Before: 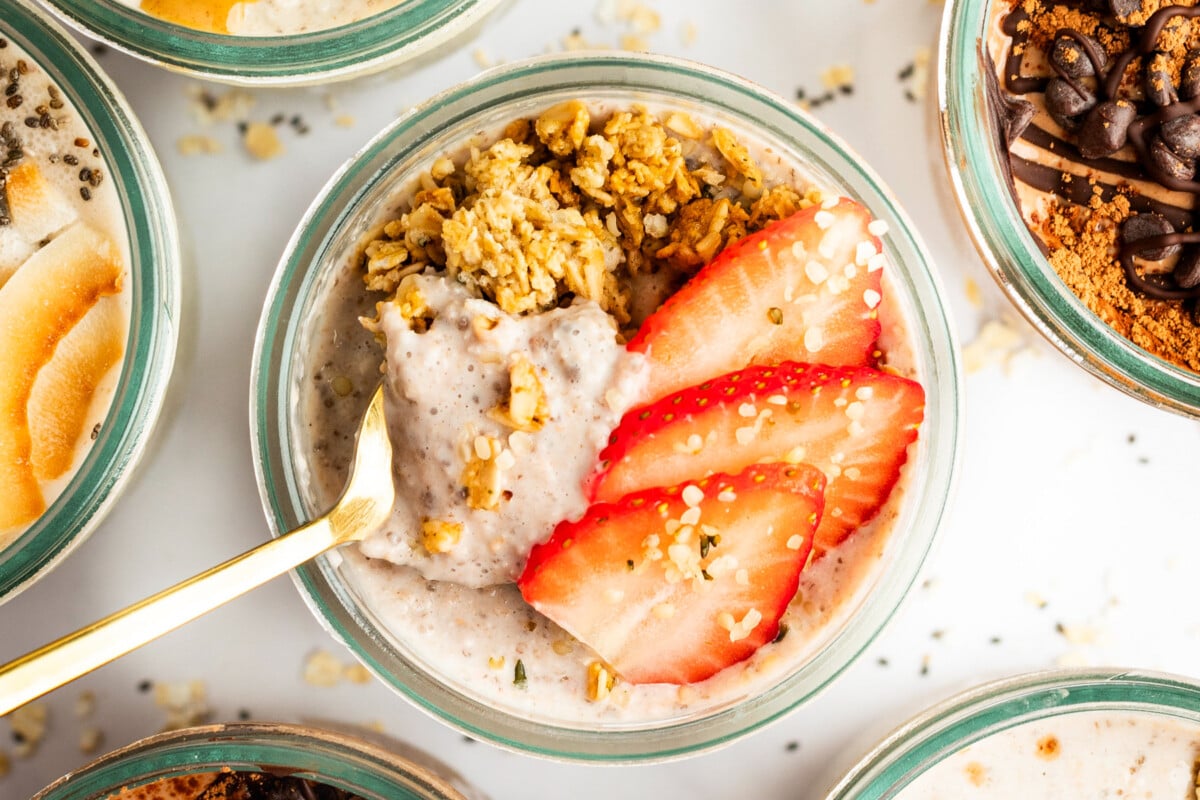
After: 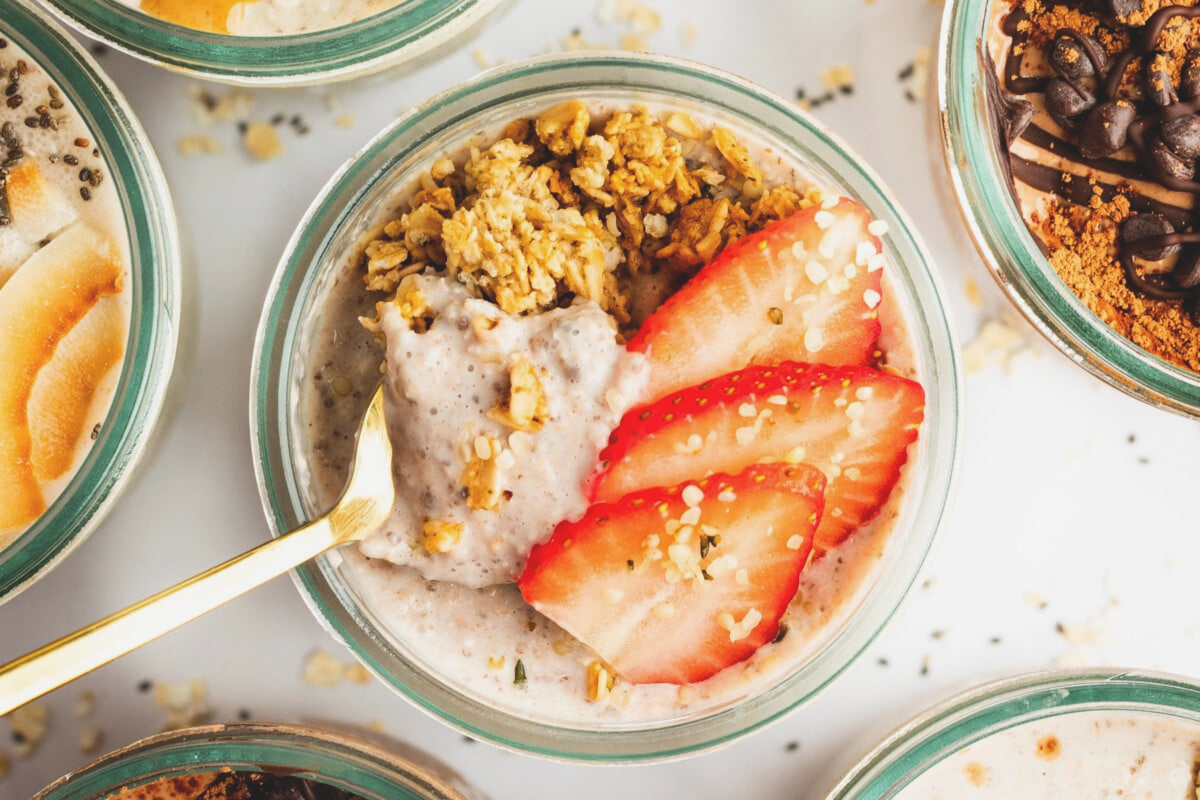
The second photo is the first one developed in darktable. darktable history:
exposure: black level correction -0.015, exposure -0.135 EV, compensate exposure bias true, compensate highlight preservation false
